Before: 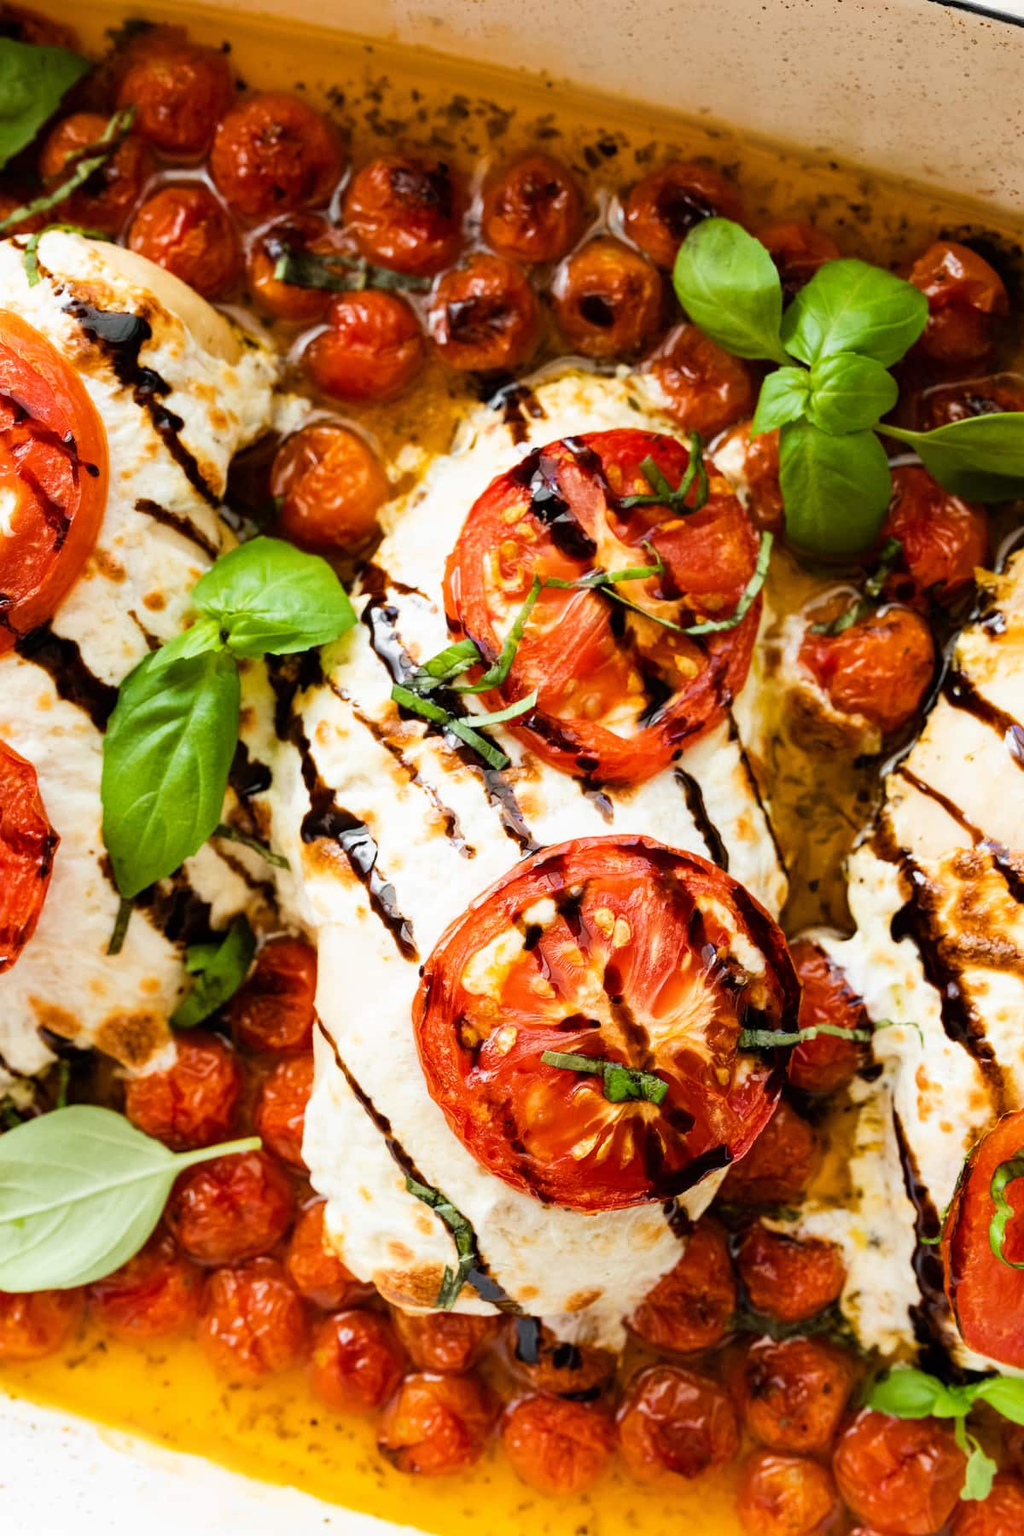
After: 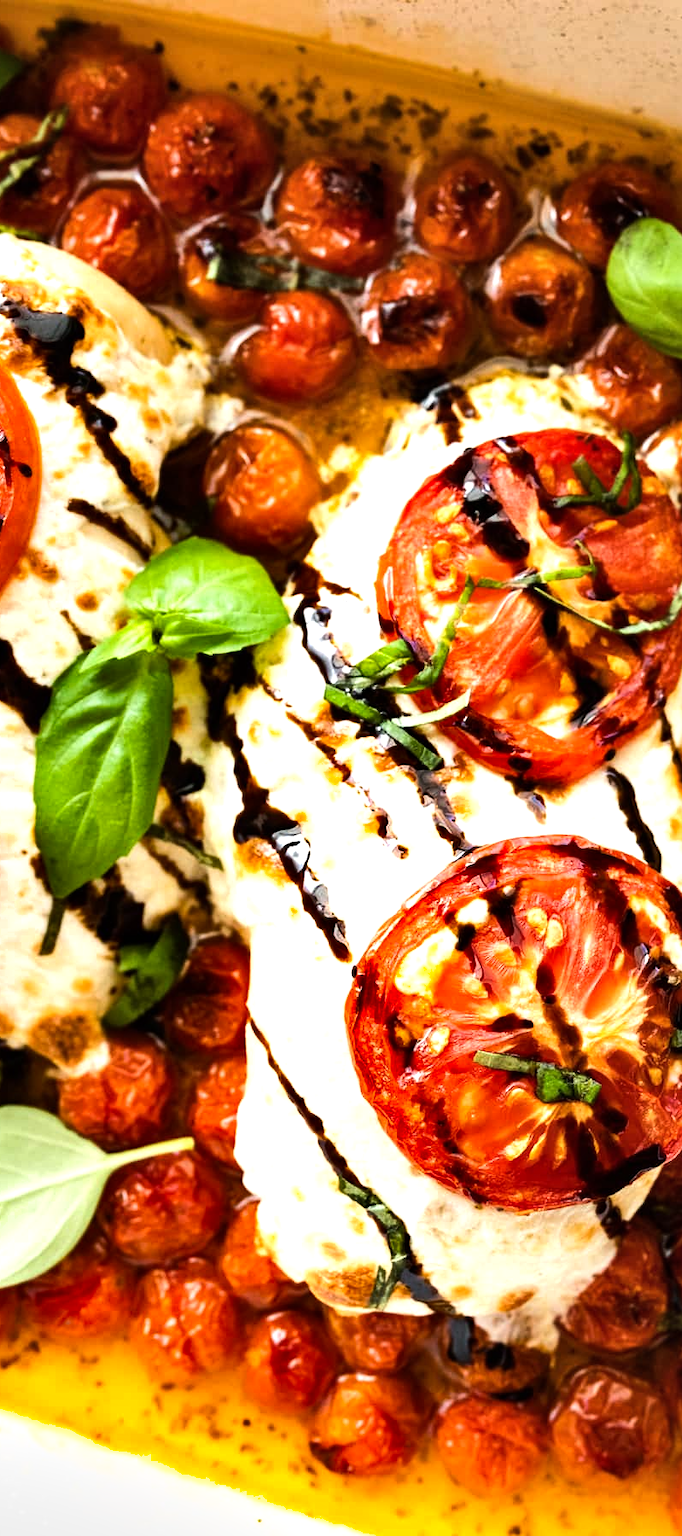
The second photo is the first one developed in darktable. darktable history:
tone equalizer: -8 EV -0.75 EV, -7 EV -0.7 EV, -6 EV -0.6 EV, -5 EV -0.4 EV, -3 EV 0.4 EV, -2 EV 0.6 EV, -1 EV 0.7 EV, +0 EV 0.75 EV, edges refinement/feathering 500, mask exposure compensation -1.57 EV, preserve details no
shadows and highlights: white point adjustment 0.05, highlights color adjustment 55.9%, soften with gaussian
crop and rotate: left 6.617%, right 26.717%
